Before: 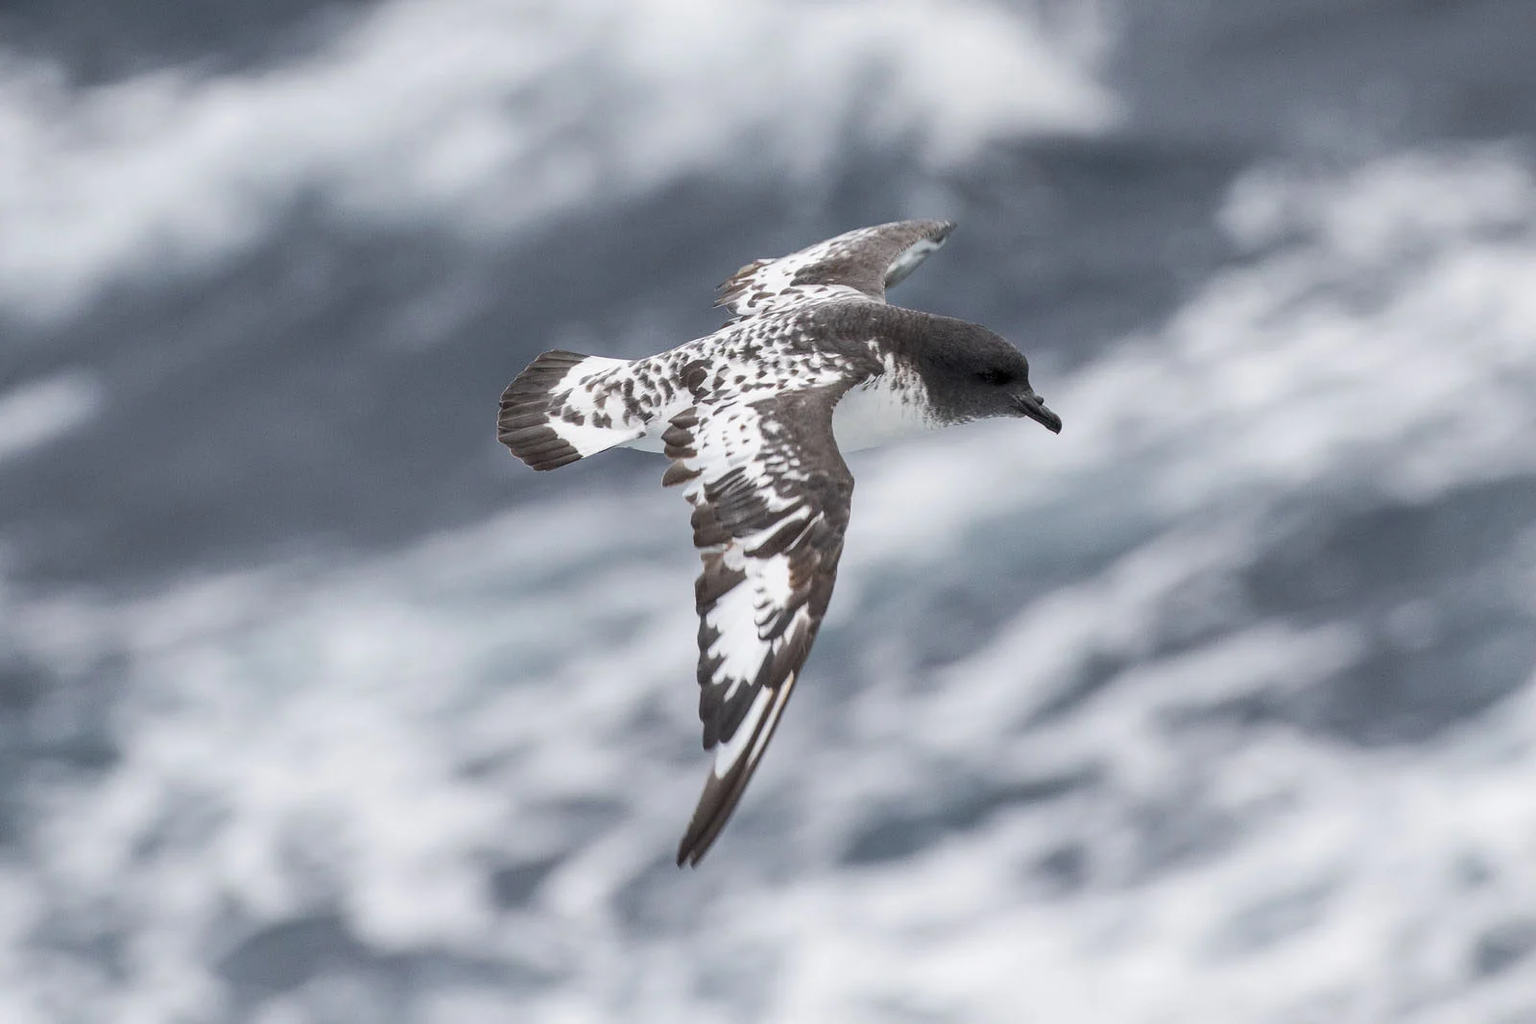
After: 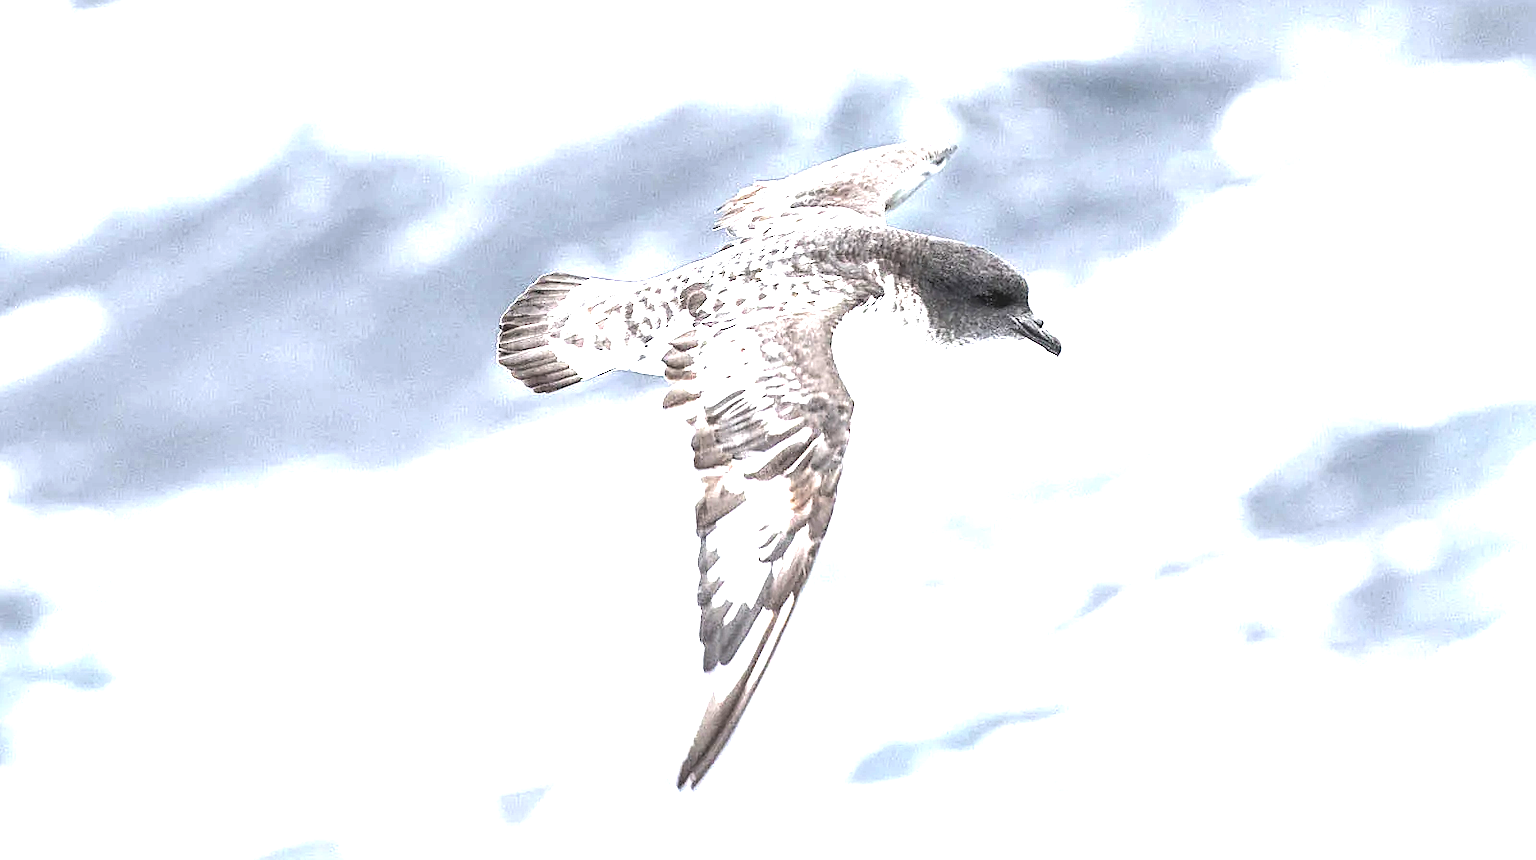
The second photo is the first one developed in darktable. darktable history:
crop: top 7.619%, bottom 8.326%
exposure: black level correction 0, exposure 1.443 EV, compensate highlight preservation false
sharpen: on, module defaults
local contrast: on, module defaults
tone equalizer: -8 EV -1.08 EV, -7 EV -1.04 EV, -6 EV -0.854 EV, -5 EV -0.549 EV, -3 EV 0.576 EV, -2 EV 0.844 EV, -1 EV 0.996 EV, +0 EV 1.05 EV, edges refinement/feathering 500, mask exposure compensation -1.57 EV, preserve details no
